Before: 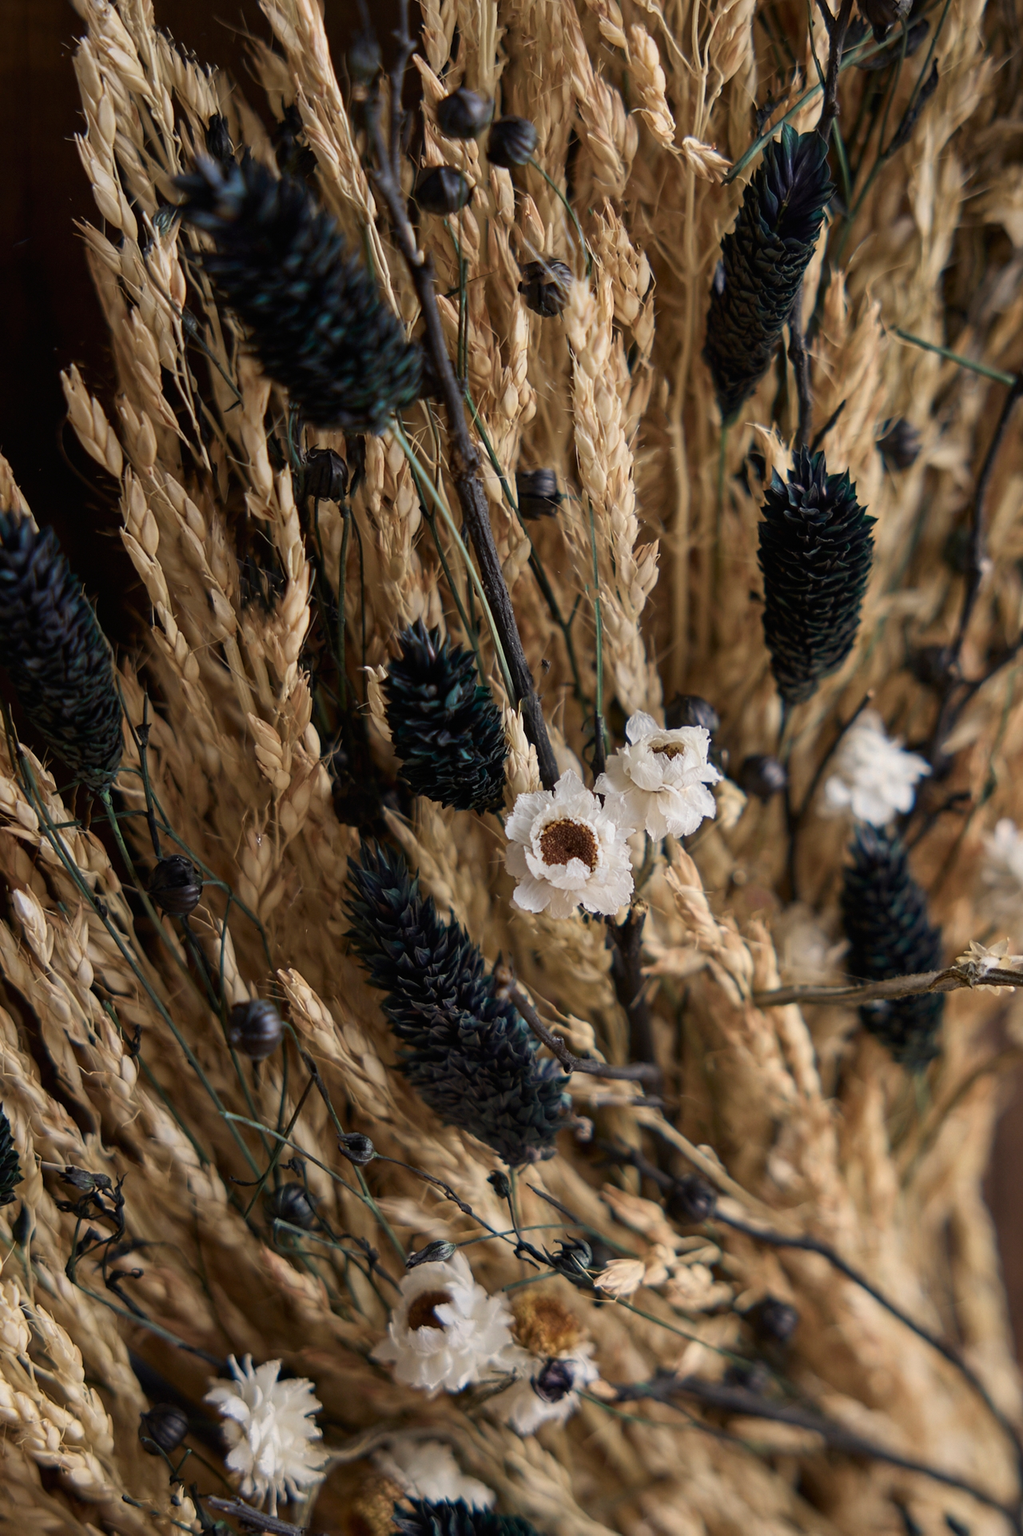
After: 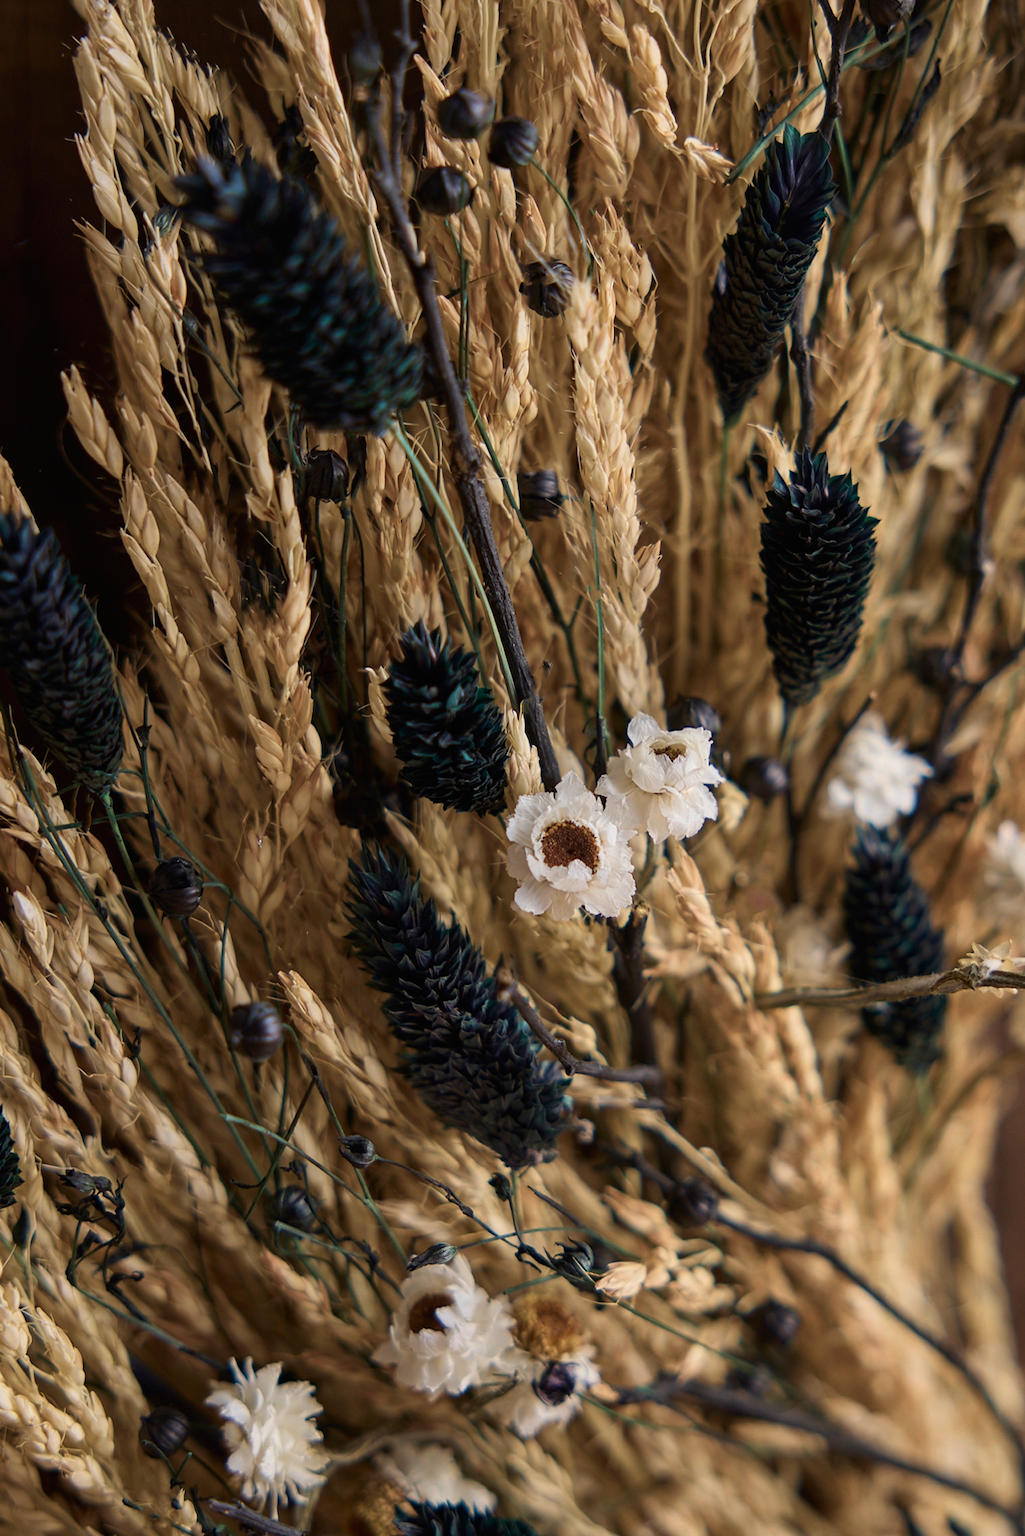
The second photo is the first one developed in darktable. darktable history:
crop: top 0.05%, bottom 0.098%
velvia: on, module defaults
